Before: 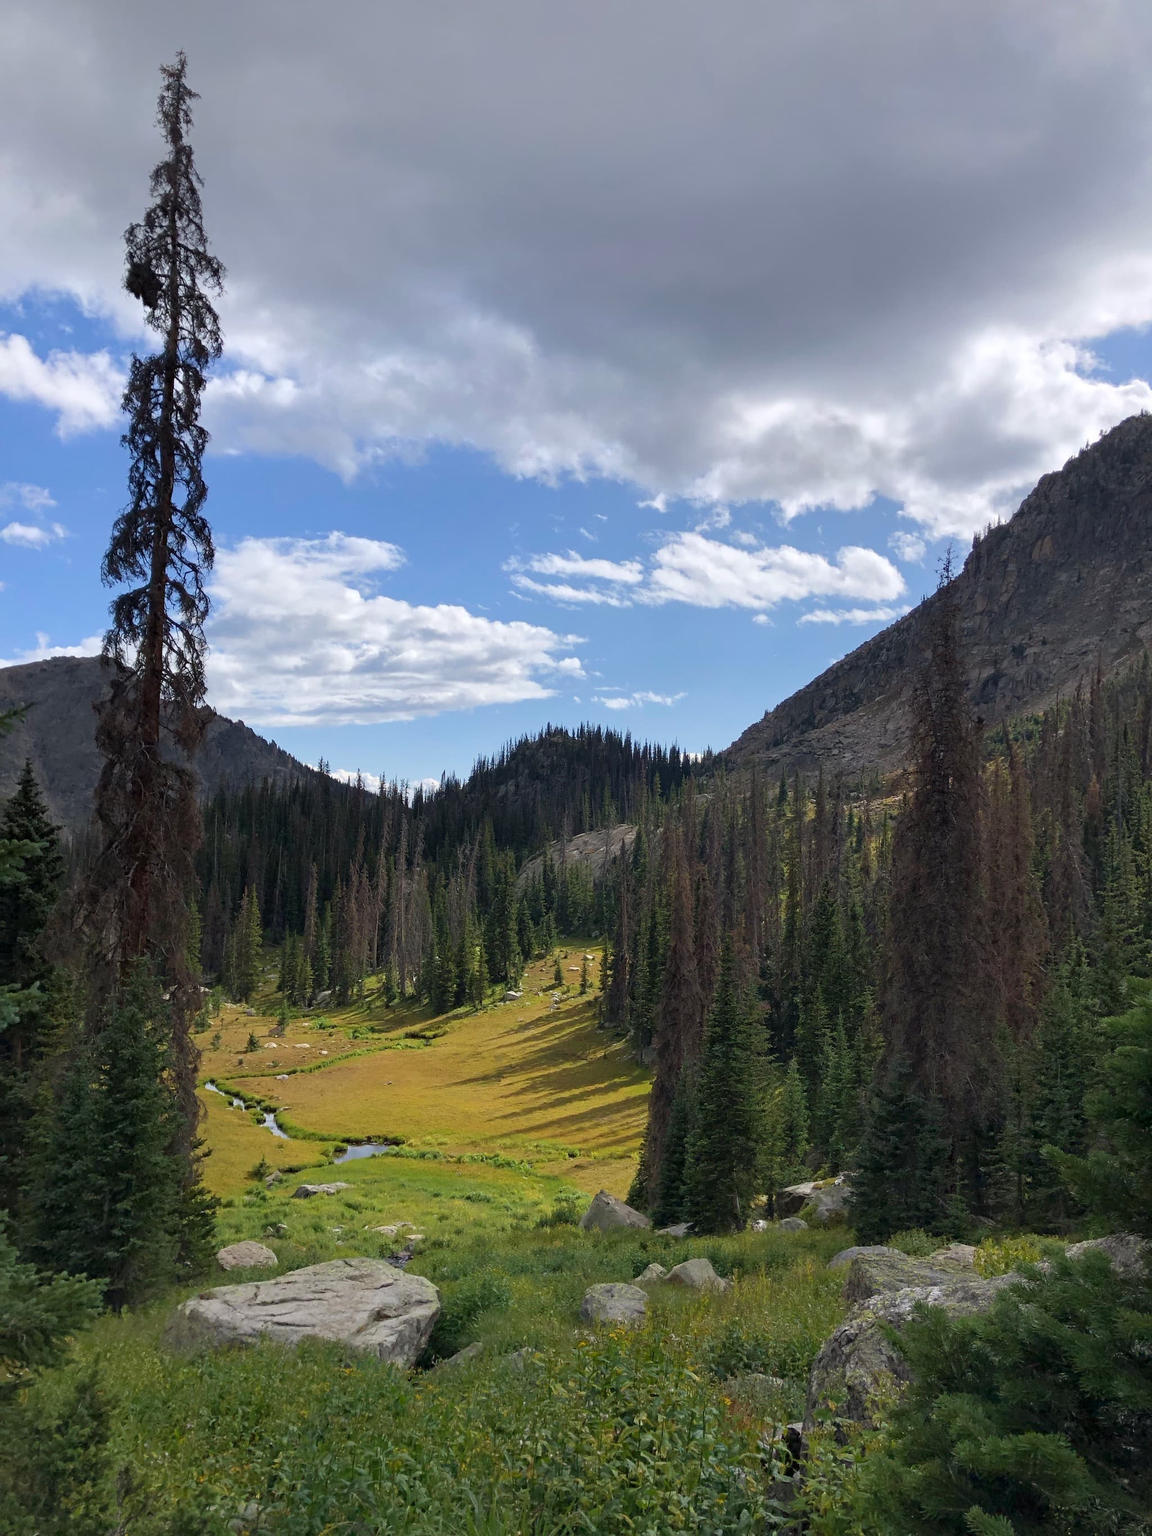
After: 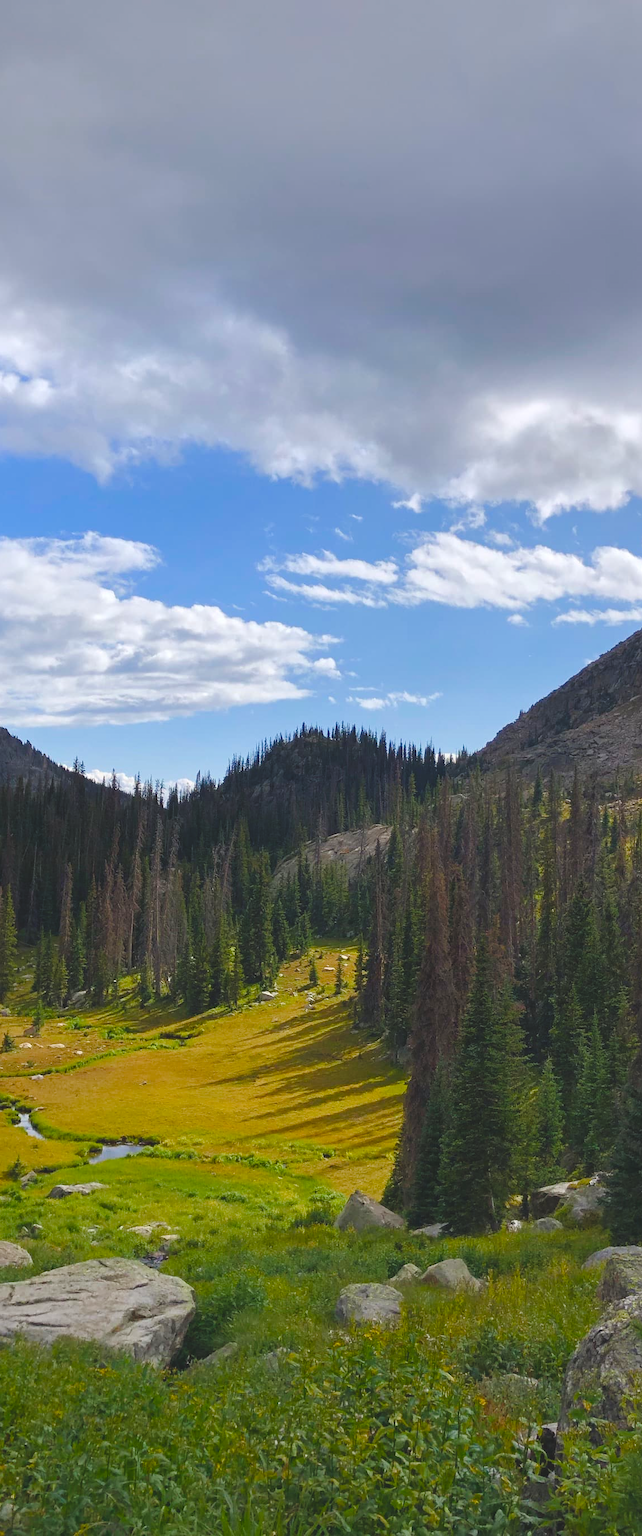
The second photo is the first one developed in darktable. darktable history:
crop: left 21.307%, right 22.667%
color balance rgb: global offset › luminance 1.519%, linear chroma grading › mid-tones 7.981%, perceptual saturation grading › global saturation 24.429%, perceptual saturation grading › highlights -23.827%, perceptual saturation grading › mid-tones 23.921%, perceptual saturation grading › shadows 39.807%, global vibrance 9.404%
